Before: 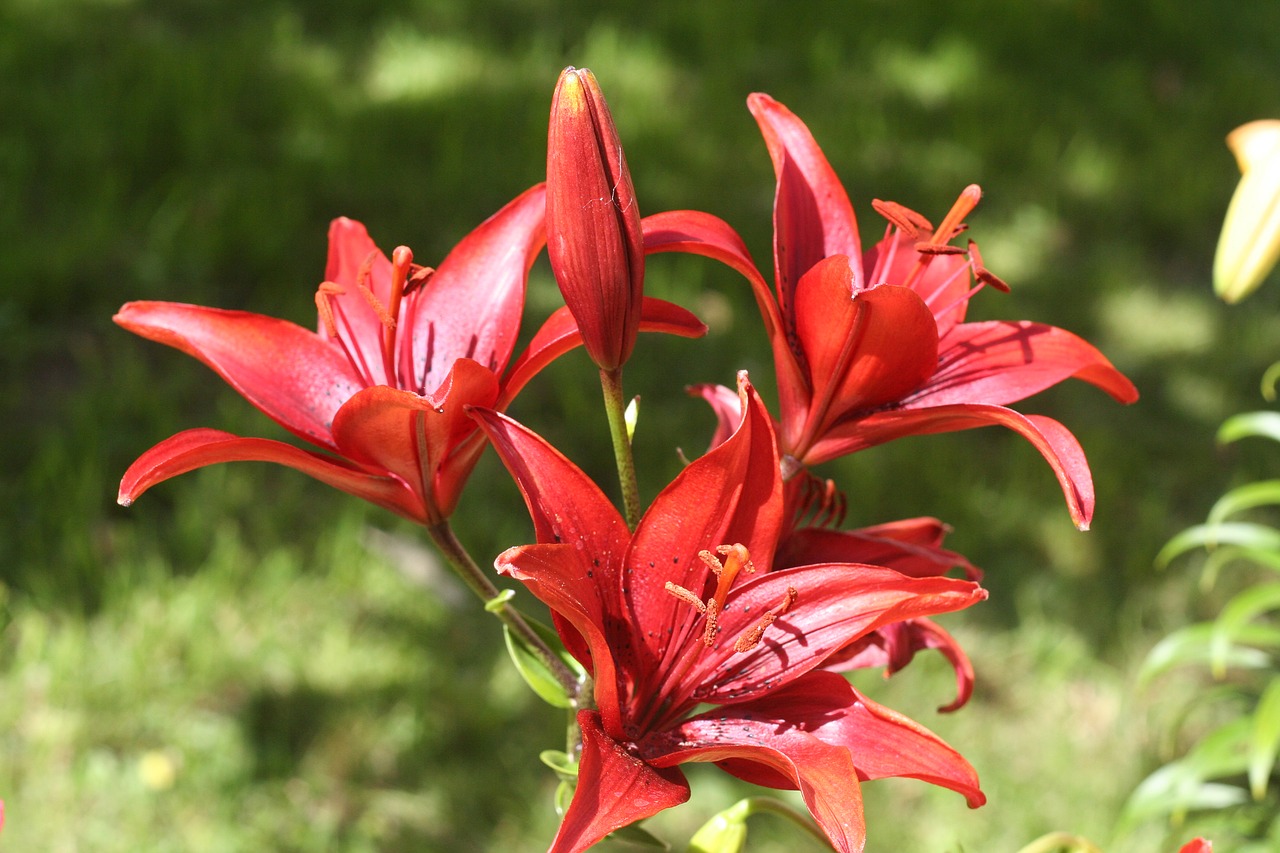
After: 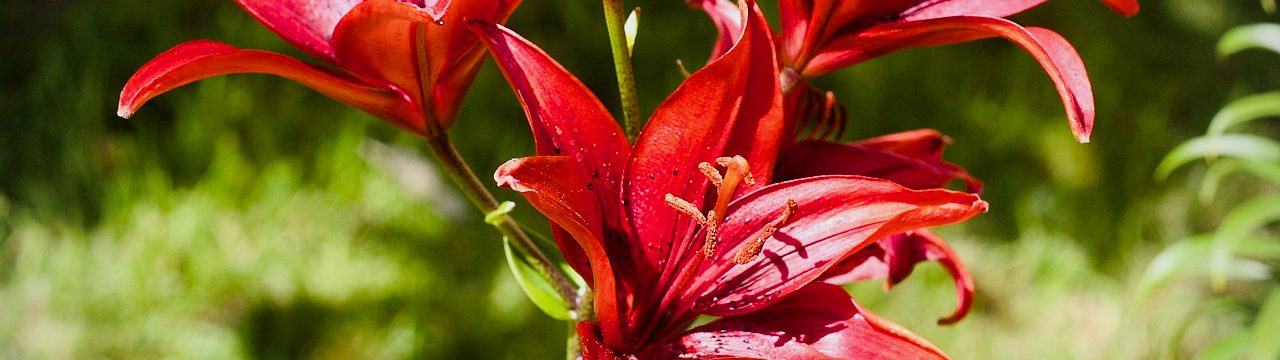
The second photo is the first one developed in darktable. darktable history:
color balance rgb: shadows lift › chroma 2.97%, shadows lift › hue 278.04°, linear chroma grading › global chroma 1.899%, linear chroma grading › mid-tones -1.364%, perceptual saturation grading › global saturation 26.596%, perceptual saturation grading › highlights -28.69%, perceptual saturation grading › mid-tones 15.646%, perceptual saturation grading › shadows 33.822%, perceptual brilliance grading › global brilliance 15.793%, perceptual brilliance grading › shadows -35.655%, global vibrance 20%
crop: top 45.511%, bottom 12.255%
sharpen: radius 1.273, amount 0.291, threshold 0.007
vignetting: fall-off radius 60.84%, unbound false
filmic rgb: black relative exposure -7.65 EV, white relative exposure 4.56 EV, hardness 3.61
